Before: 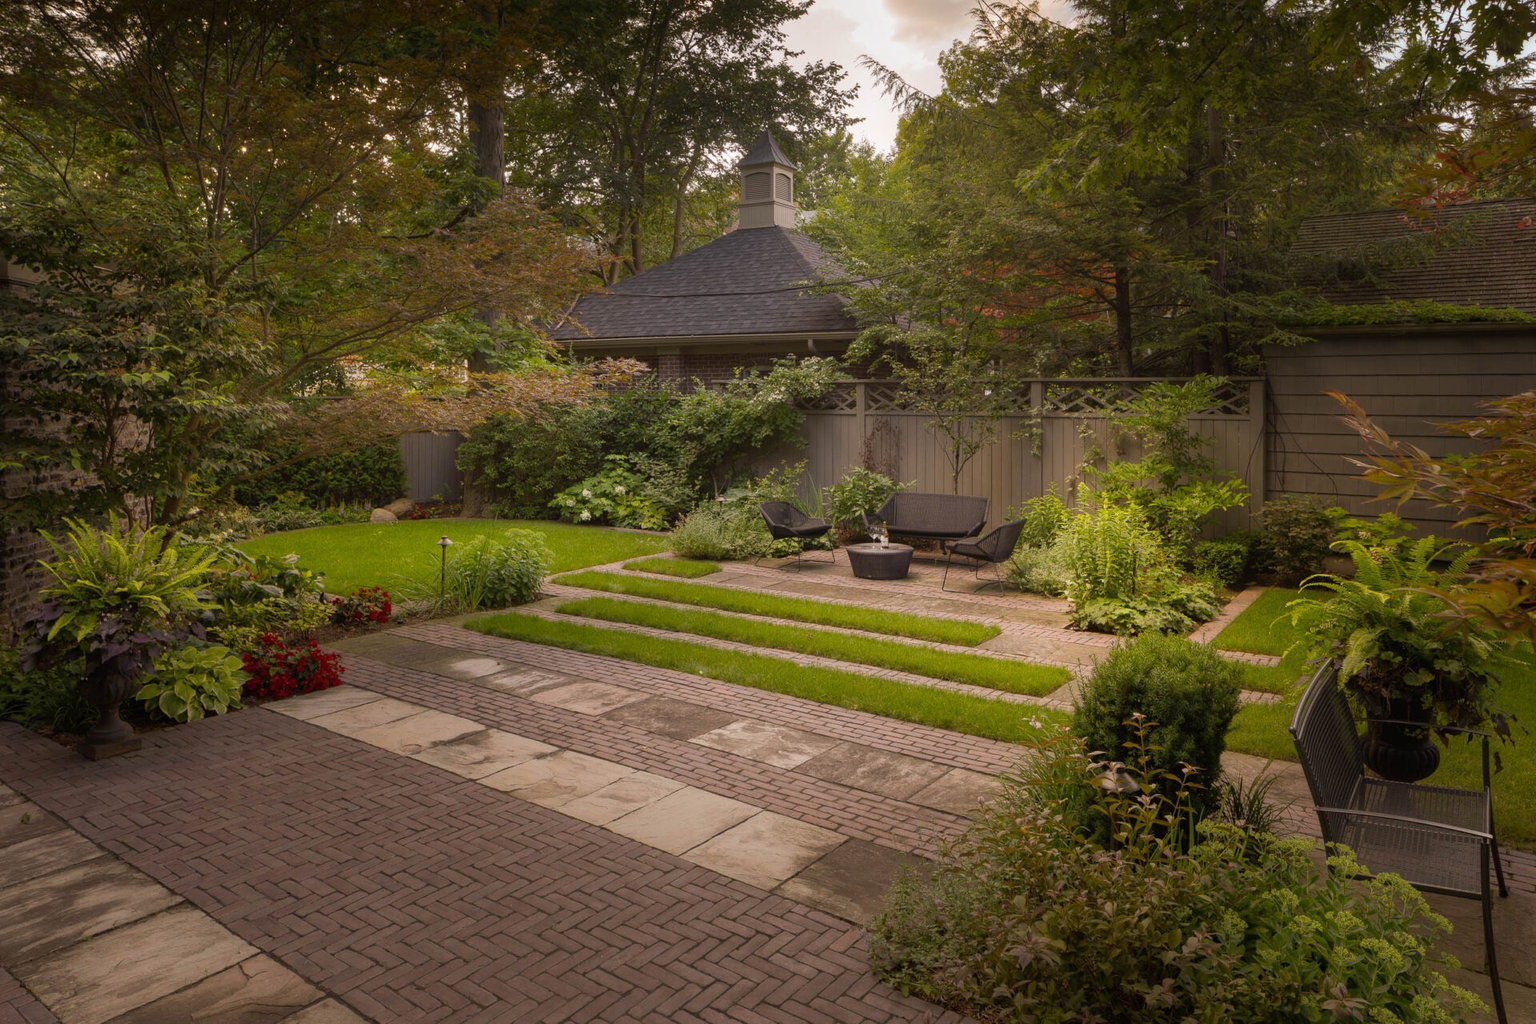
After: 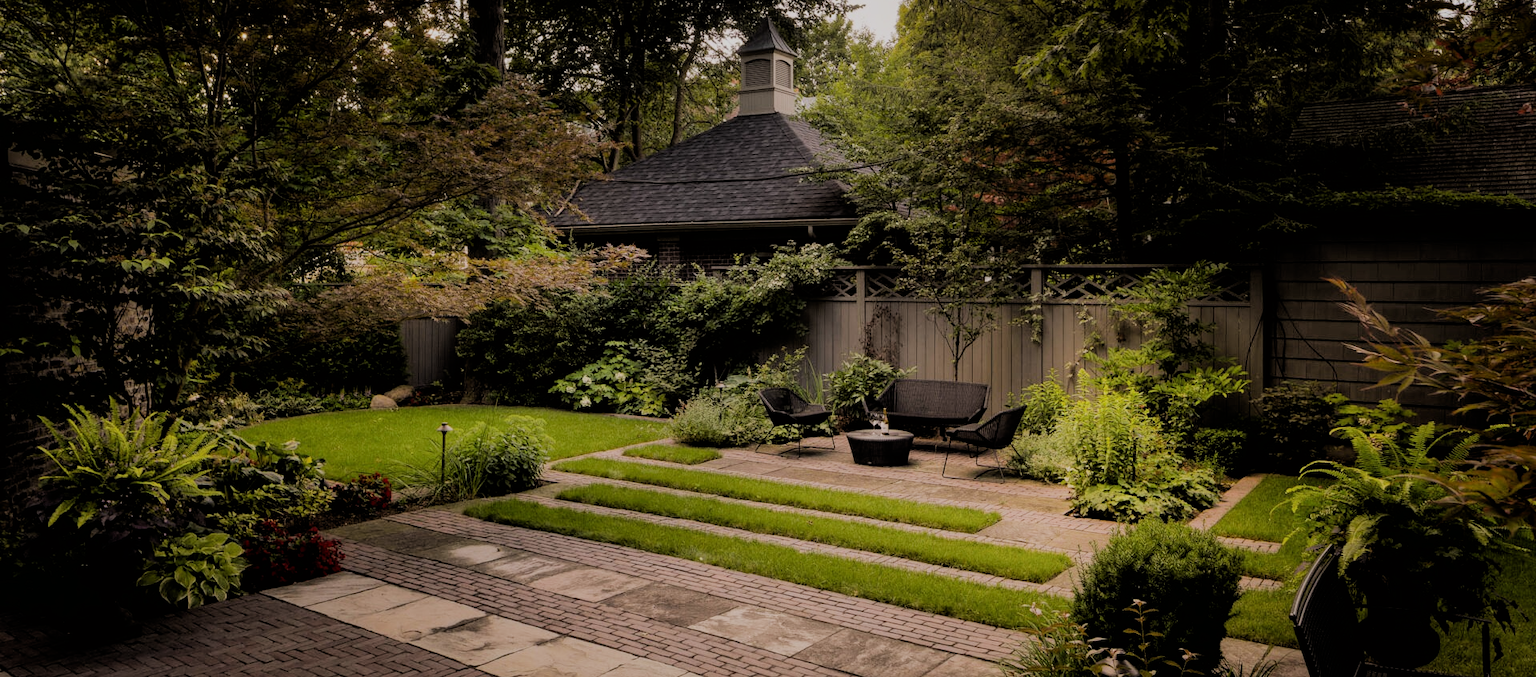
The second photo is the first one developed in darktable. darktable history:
crop: top 11.164%, bottom 22.632%
filmic rgb: black relative exposure -3.11 EV, white relative exposure 7.06 EV, threshold 5.99 EV, hardness 1.47, contrast 1.345, iterations of high-quality reconstruction 0, enable highlight reconstruction true
